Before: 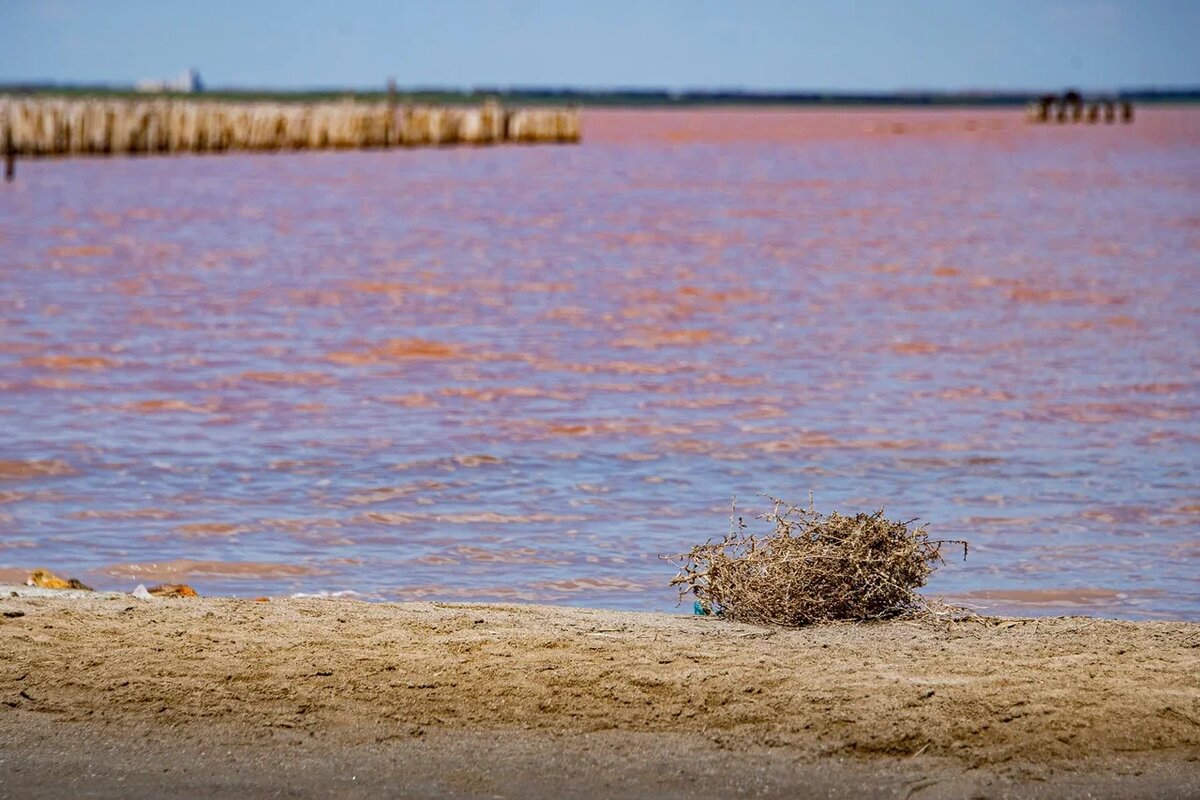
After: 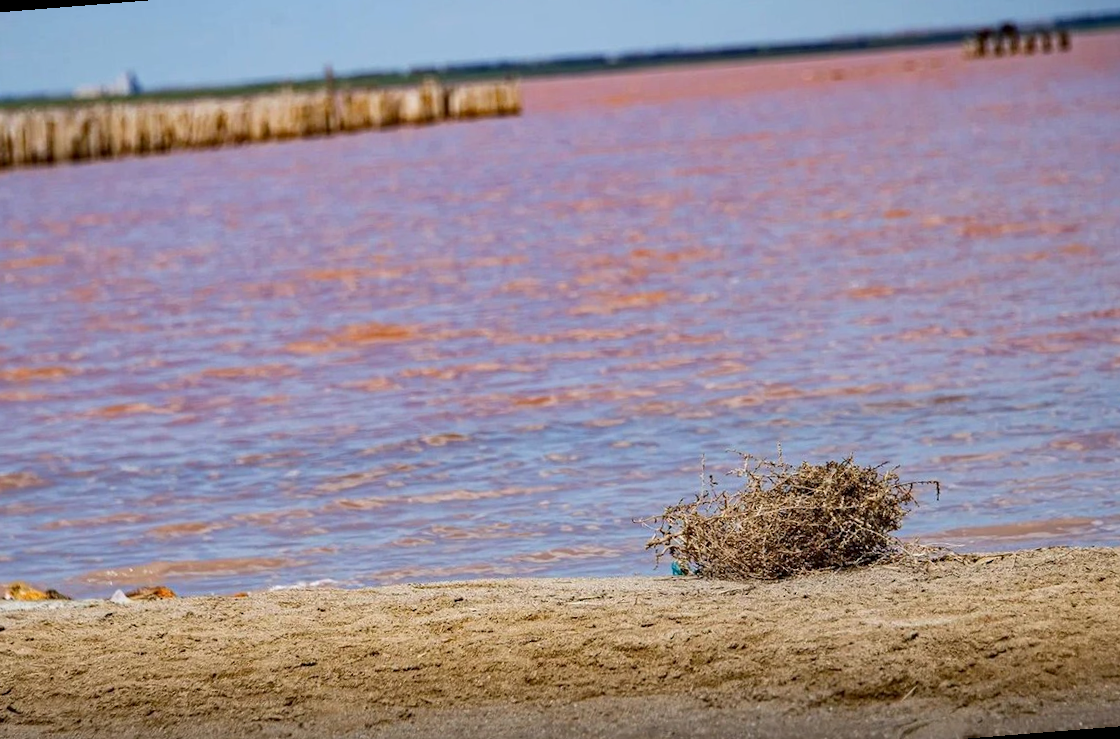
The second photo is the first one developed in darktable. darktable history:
contrast brightness saturation: contrast 0.08, saturation 0.02
rotate and perspective: rotation -4.57°, crop left 0.054, crop right 0.944, crop top 0.087, crop bottom 0.914
